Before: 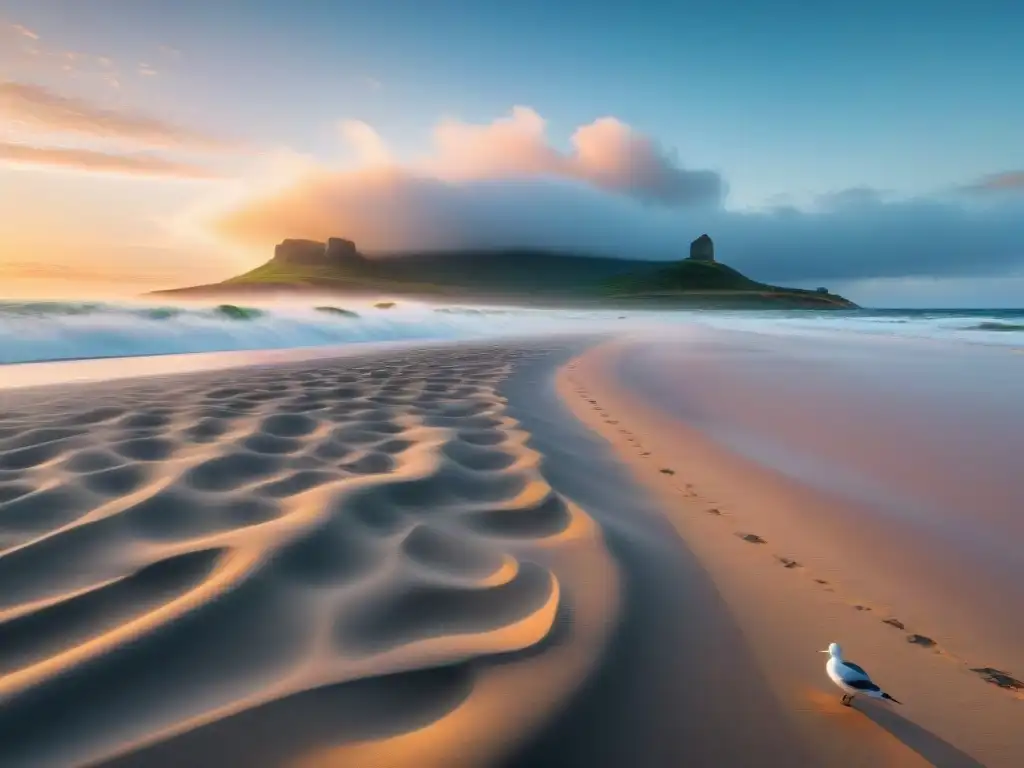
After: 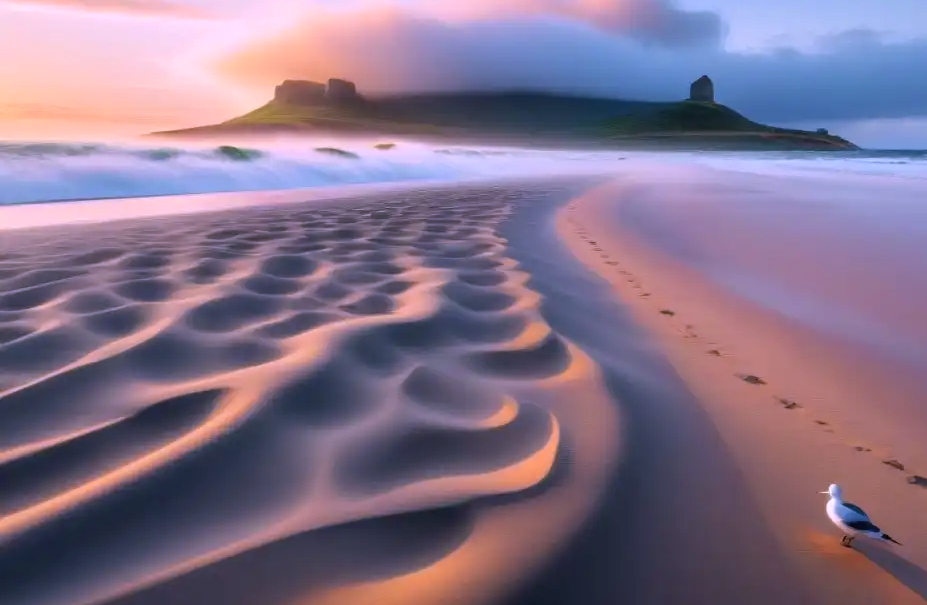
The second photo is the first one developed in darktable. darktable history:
color calibration: output R [1.063, -0.012, -0.003, 0], output B [-0.079, 0.047, 1, 0], gray › normalize channels true, illuminant as shot in camera, x 0.379, y 0.397, temperature 4130.45 K, gamut compression 0.009
crop: top 20.823%, right 9.441%, bottom 0.32%
